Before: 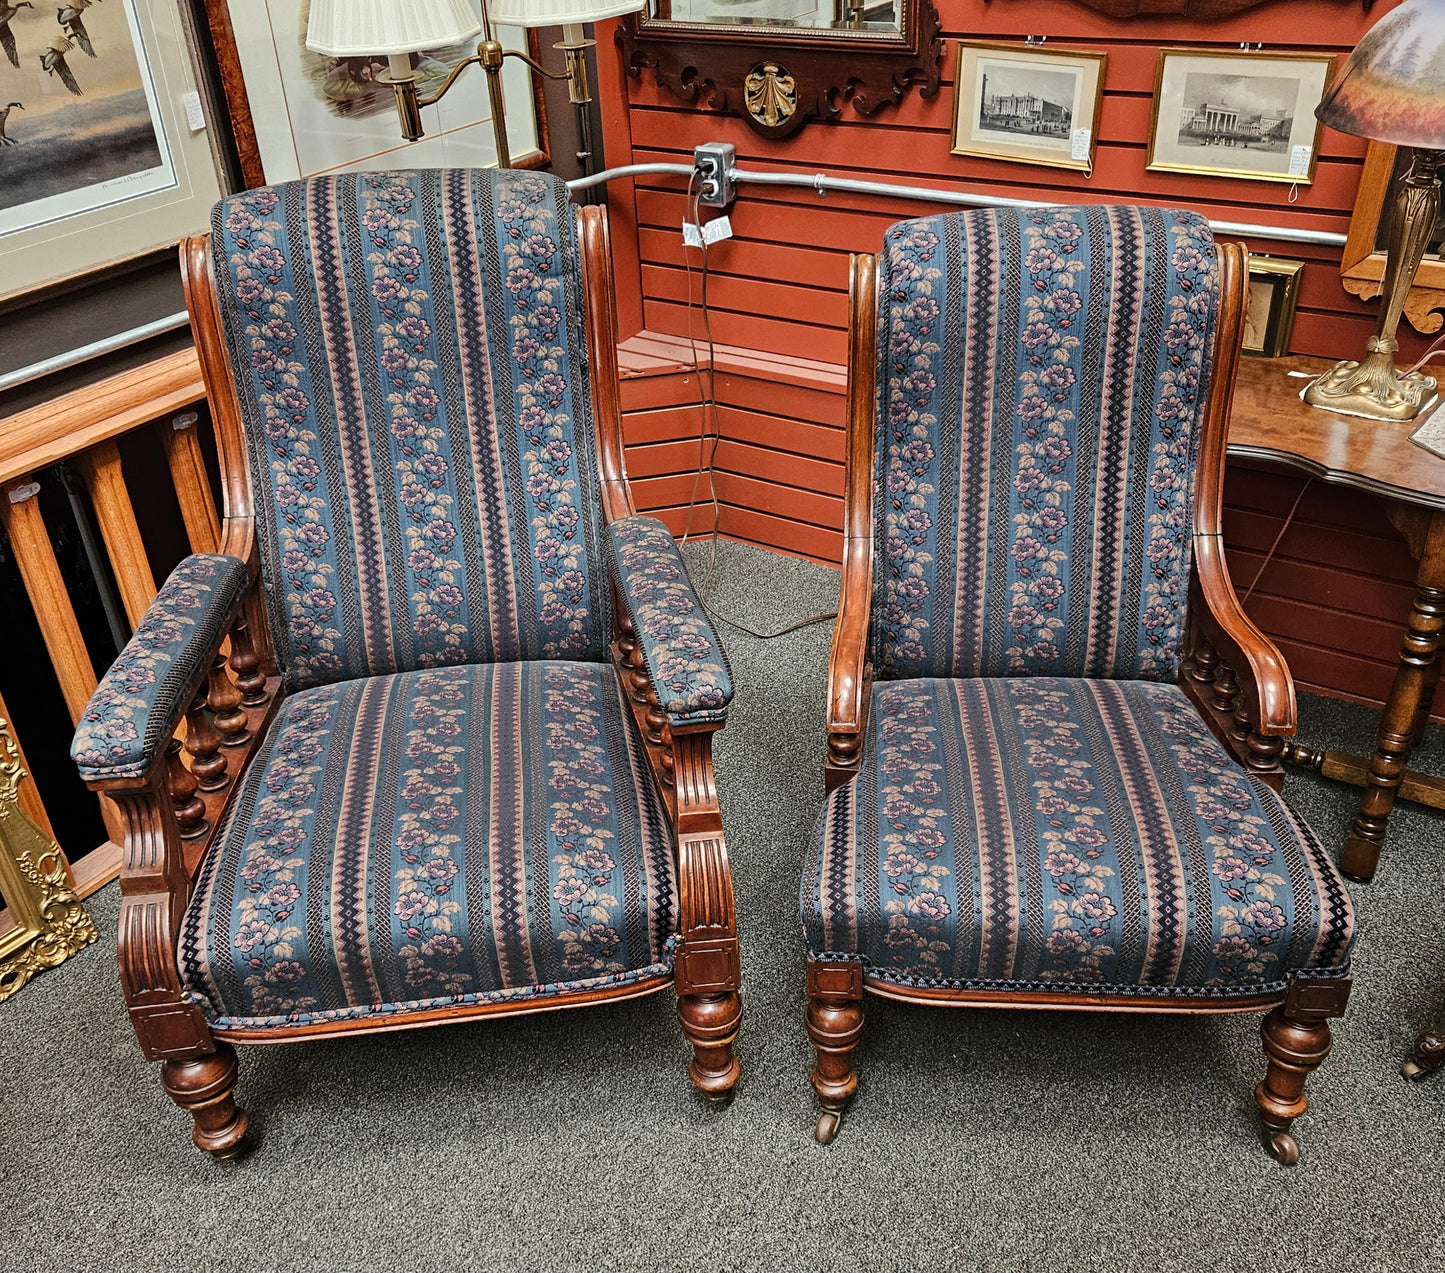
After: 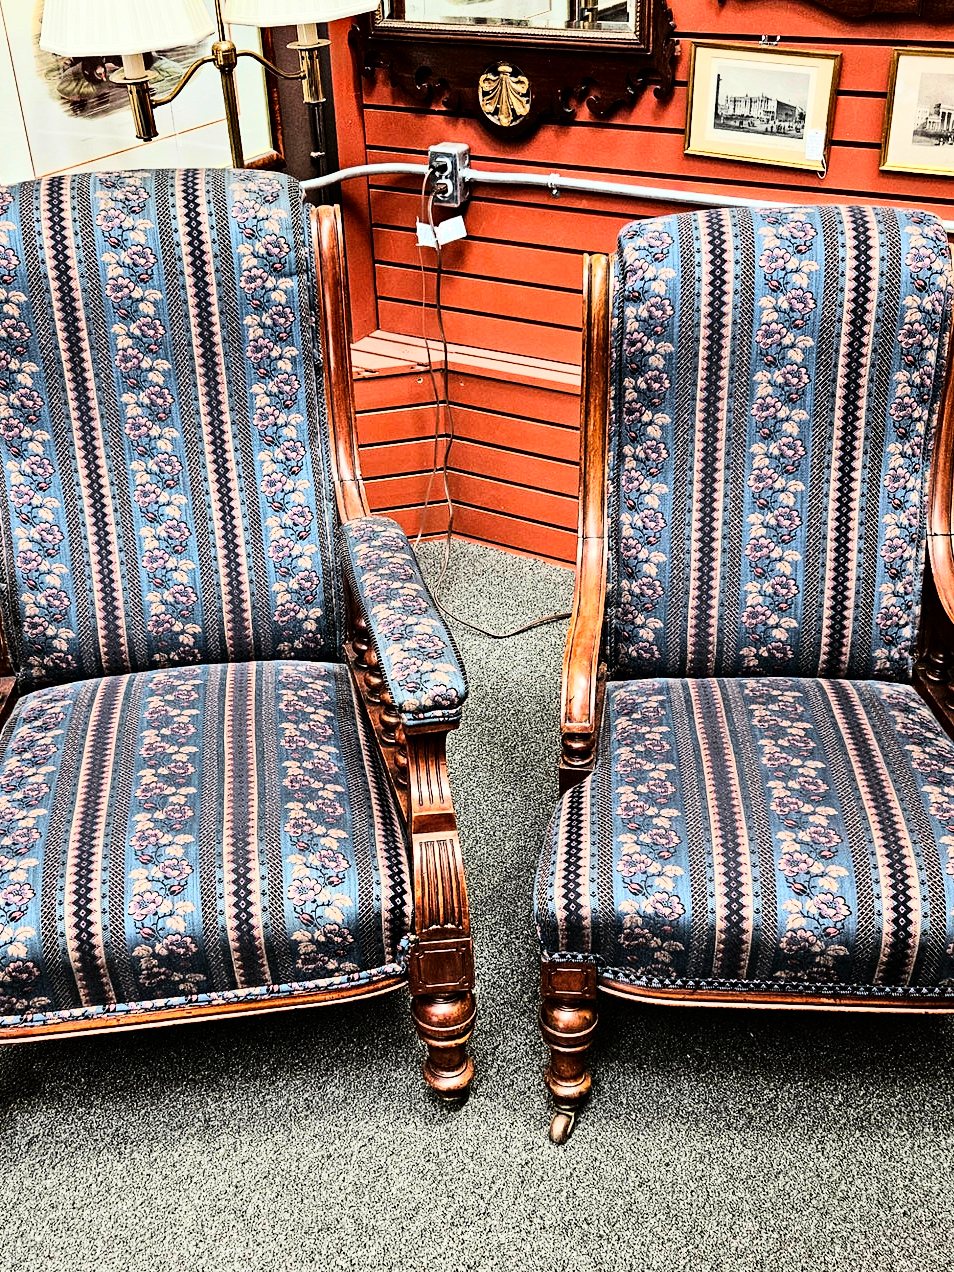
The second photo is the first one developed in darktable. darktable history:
crop and rotate: left 18.442%, right 15.508%
rgb curve: curves: ch0 [(0, 0) (0.21, 0.15) (0.24, 0.21) (0.5, 0.75) (0.75, 0.96) (0.89, 0.99) (1, 1)]; ch1 [(0, 0.02) (0.21, 0.13) (0.25, 0.2) (0.5, 0.67) (0.75, 0.9) (0.89, 0.97) (1, 1)]; ch2 [(0, 0.02) (0.21, 0.13) (0.25, 0.2) (0.5, 0.67) (0.75, 0.9) (0.89, 0.97) (1, 1)], compensate middle gray true
contrast brightness saturation: brightness -0.09
haze removal: compatibility mode true, adaptive false
